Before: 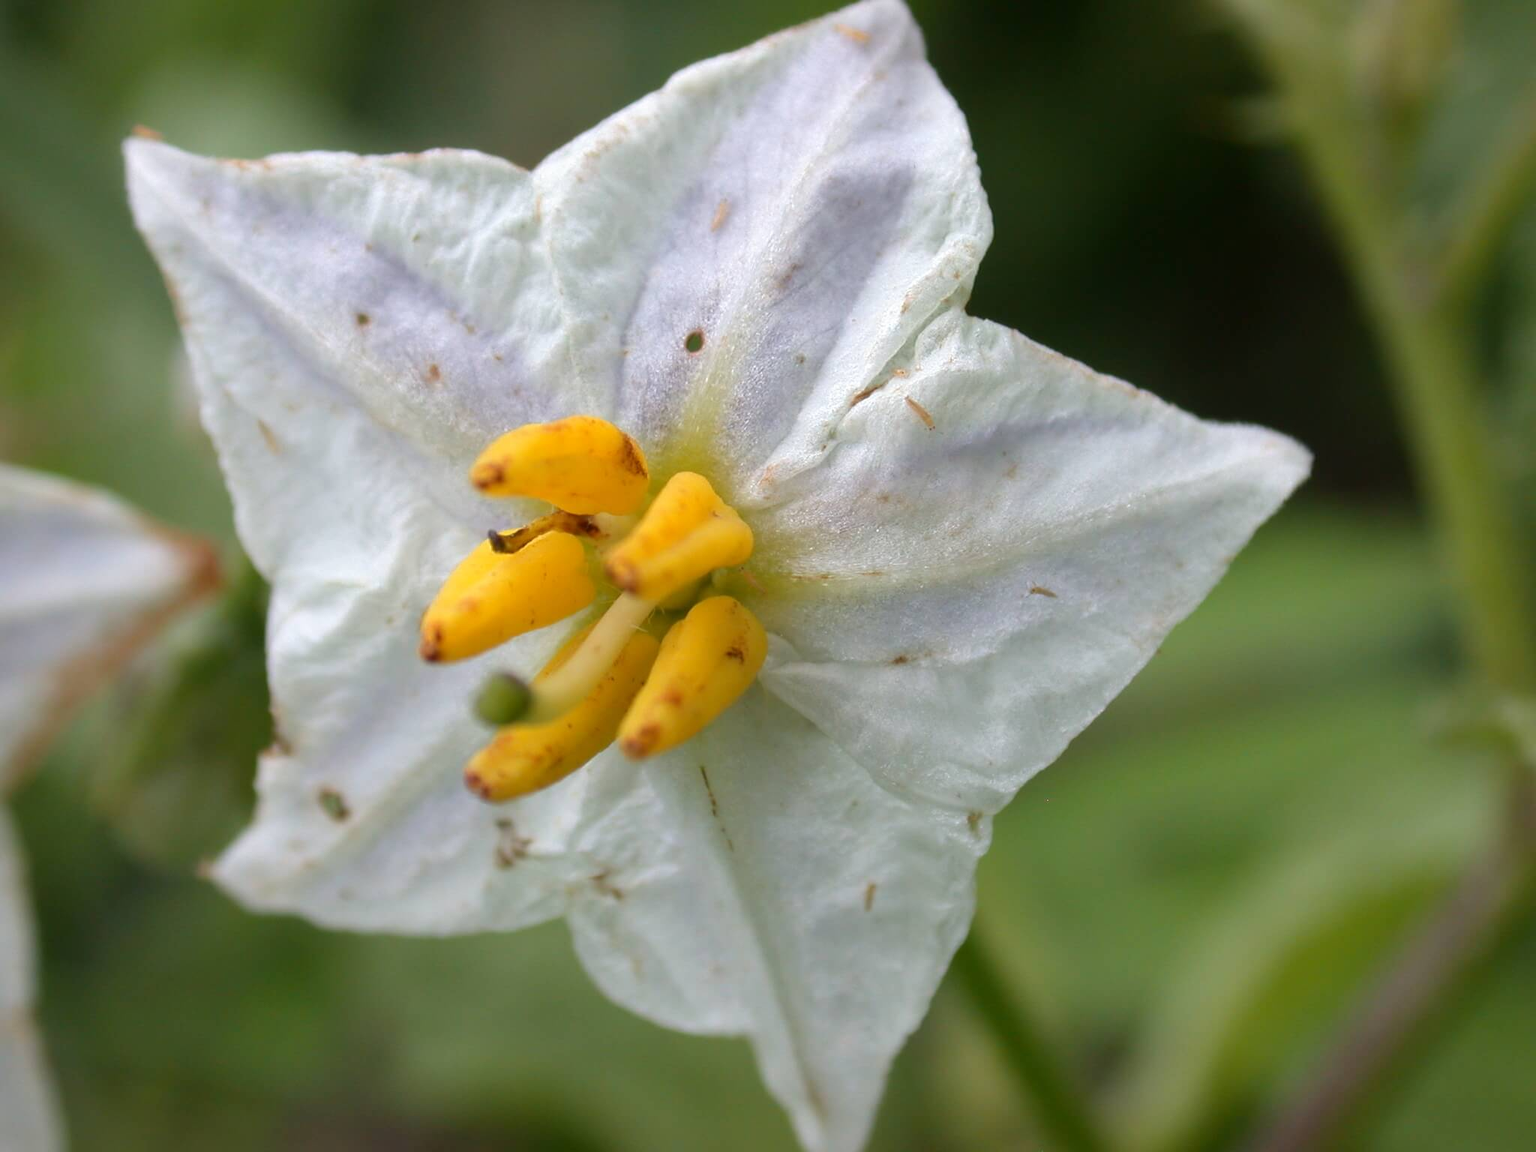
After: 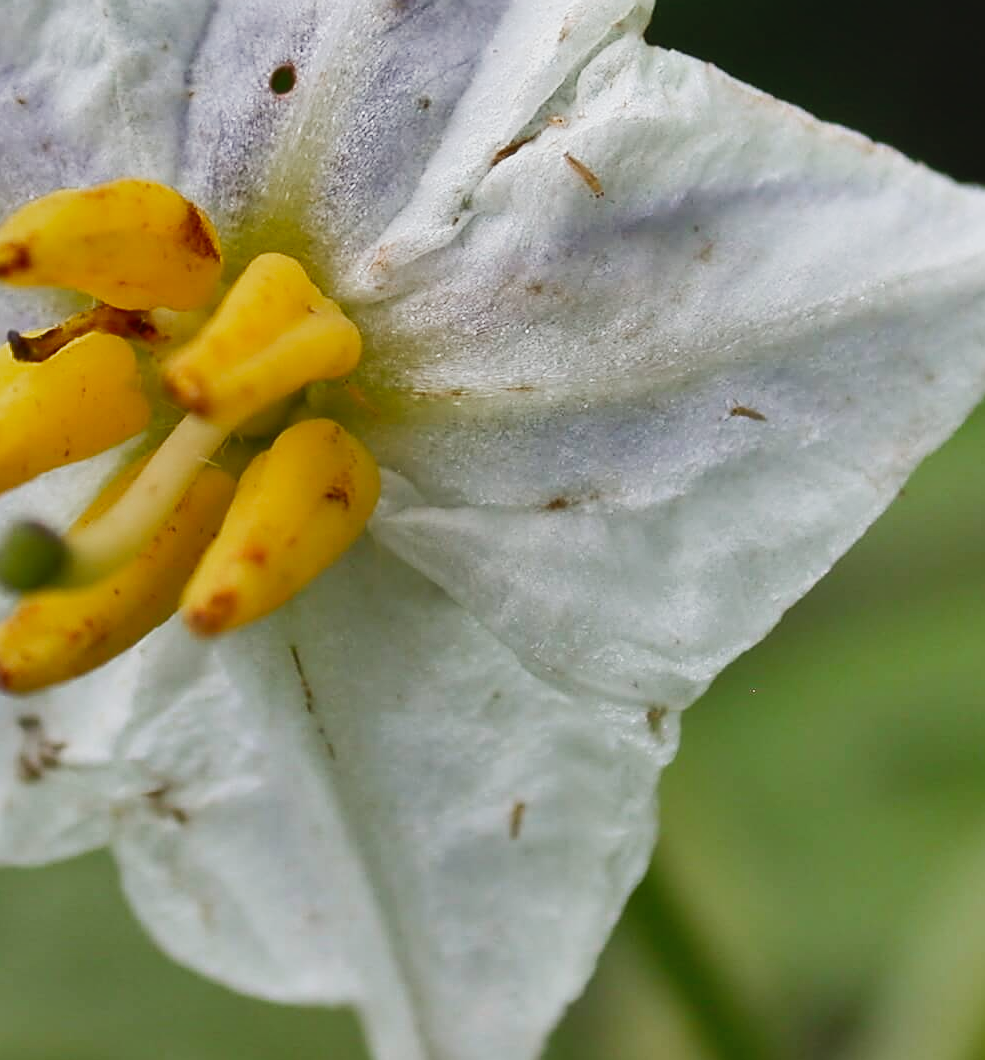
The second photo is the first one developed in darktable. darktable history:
crop: left 31.415%, top 24.488%, right 20.443%, bottom 6.437%
color zones: curves: ch0 [(0, 0.5) (0.143, 0.5) (0.286, 0.456) (0.429, 0.5) (0.571, 0.5) (0.714, 0.5) (0.857, 0.5) (1, 0.5)]; ch1 [(0, 0.5) (0.143, 0.5) (0.286, 0.422) (0.429, 0.5) (0.571, 0.5) (0.714, 0.5) (0.857, 0.5) (1, 0.5)]
sharpen: on, module defaults
shadows and highlights: radius 106.29, shadows 45.37, highlights -66.99, low approximation 0.01, soften with gaussian
tone curve: curves: ch0 [(0, 0.022) (0.114, 0.096) (0.282, 0.299) (0.456, 0.51) (0.613, 0.693) (0.786, 0.843) (0.999, 0.949)]; ch1 [(0, 0) (0.384, 0.365) (0.463, 0.447) (0.486, 0.474) (0.503, 0.5) (0.535, 0.522) (0.555, 0.546) (0.593, 0.599) (0.755, 0.793) (1, 1)]; ch2 [(0, 0) (0.369, 0.375) (0.449, 0.434) (0.501, 0.5) (0.528, 0.517) (0.561, 0.57) (0.612, 0.631) (0.668, 0.659) (1, 1)], preserve colors none
